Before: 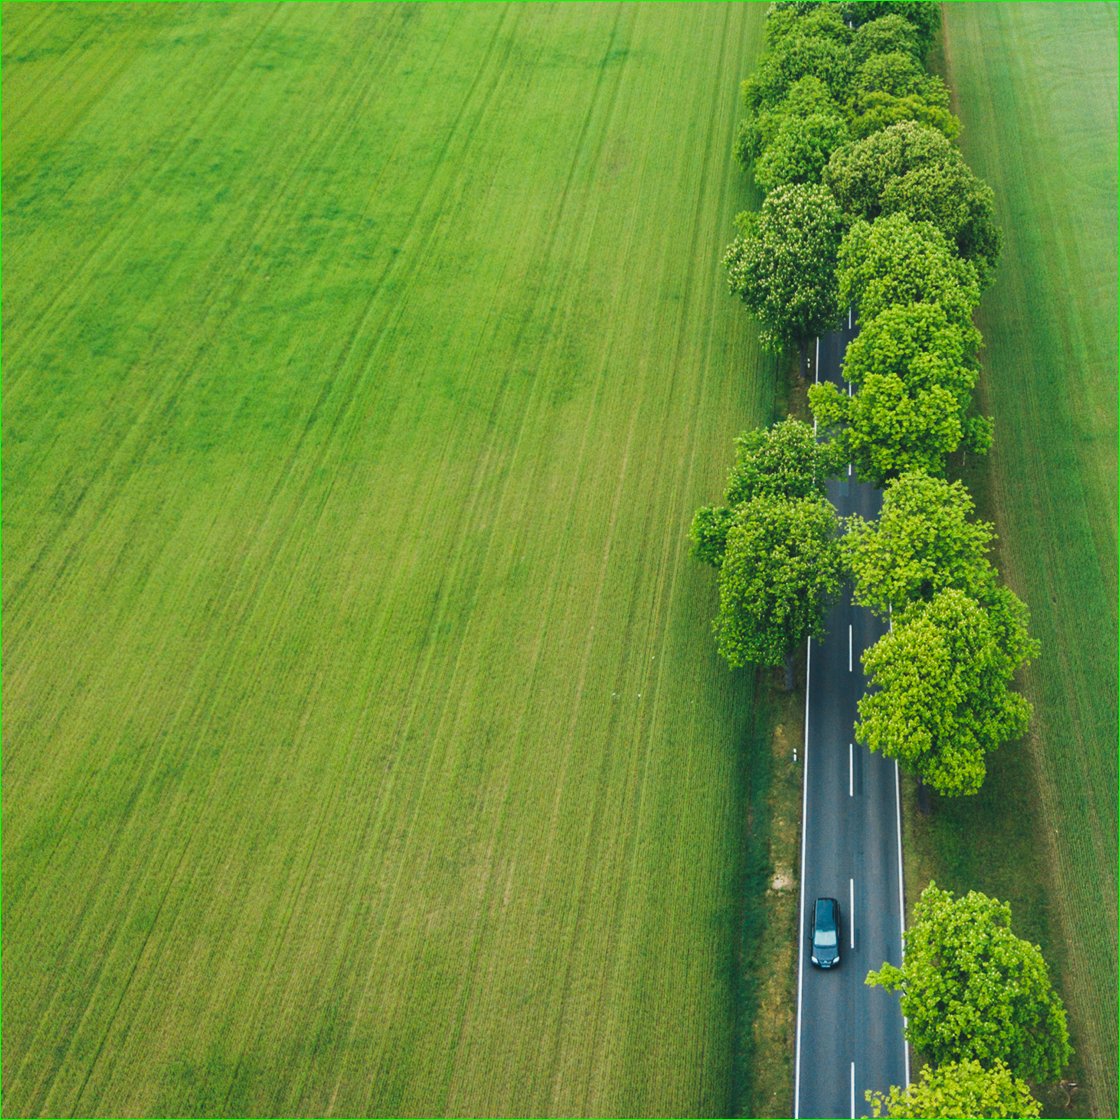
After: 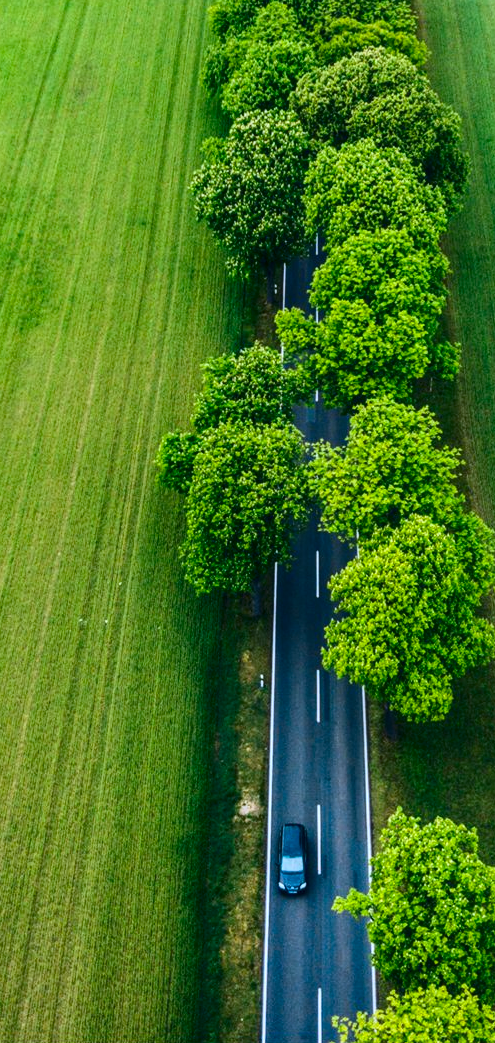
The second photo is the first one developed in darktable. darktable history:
white balance: red 0.967, blue 1.119, emerald 0.756
exposure: compensate exposure bias true, compensate highlight preservation false
contrast brightness saturation: contrast 0.21, brightness -0.11, saturation 0.21
local contrast: on, module defaults
crop: left 47.628%, top 6.643%, right 7.874%
